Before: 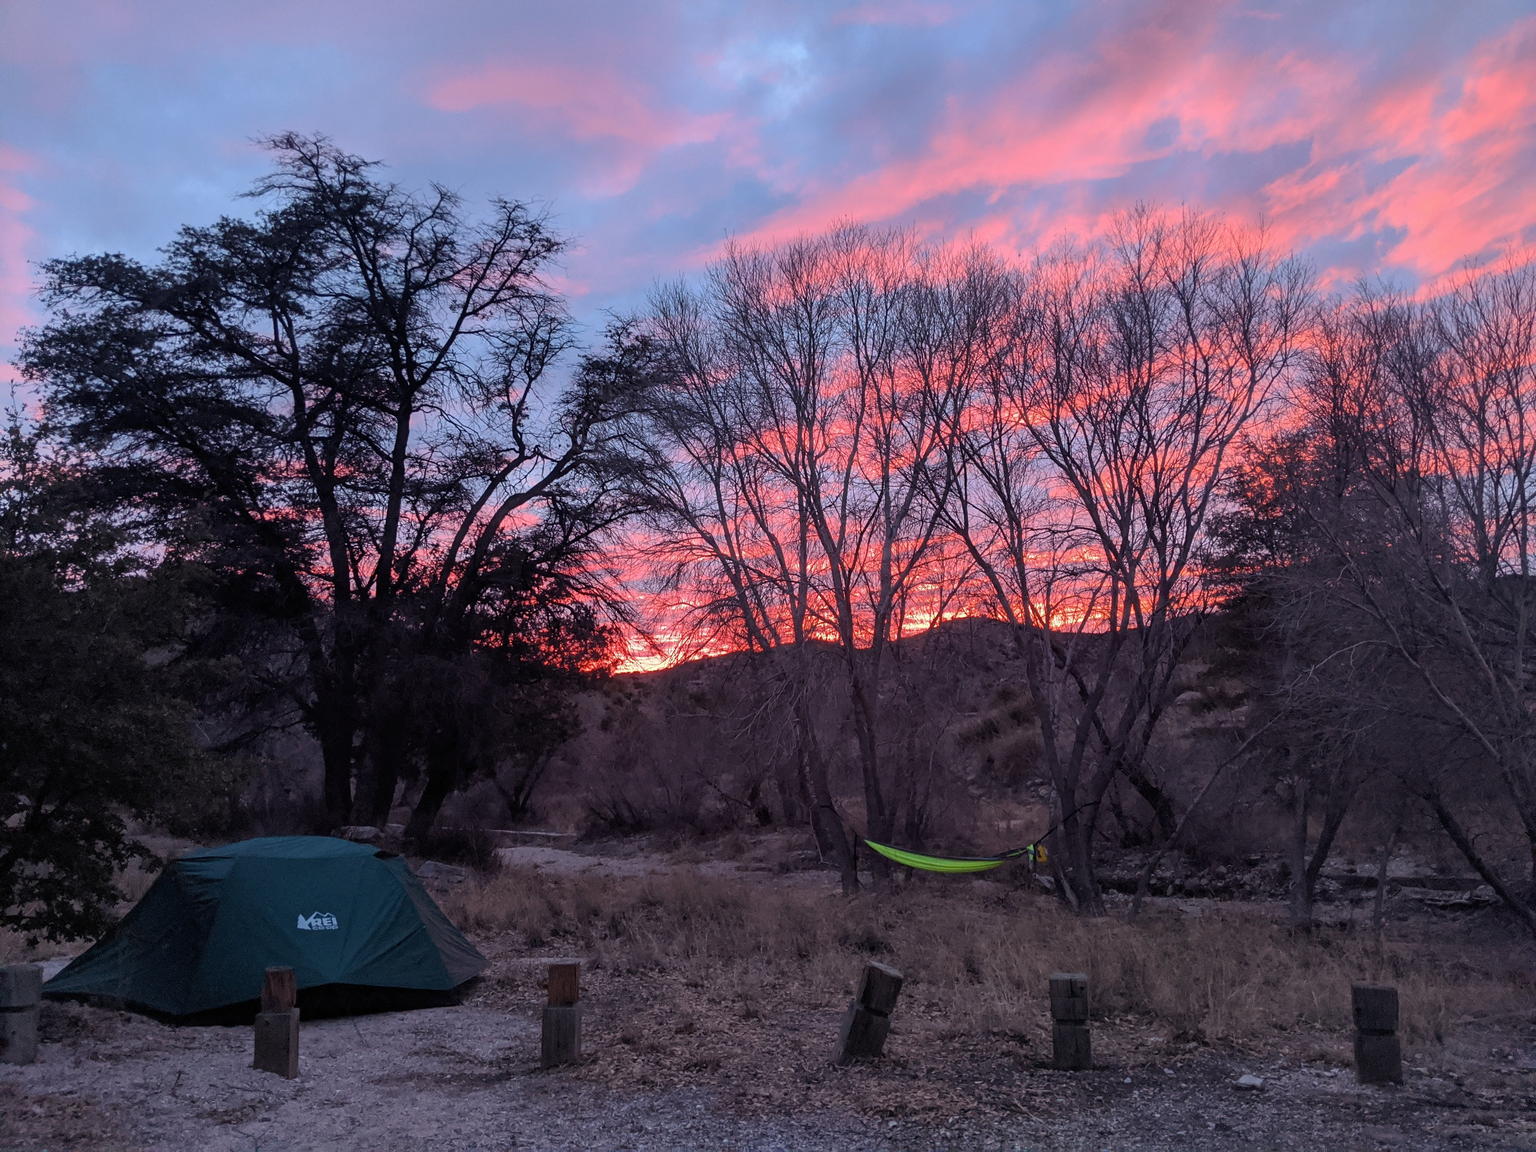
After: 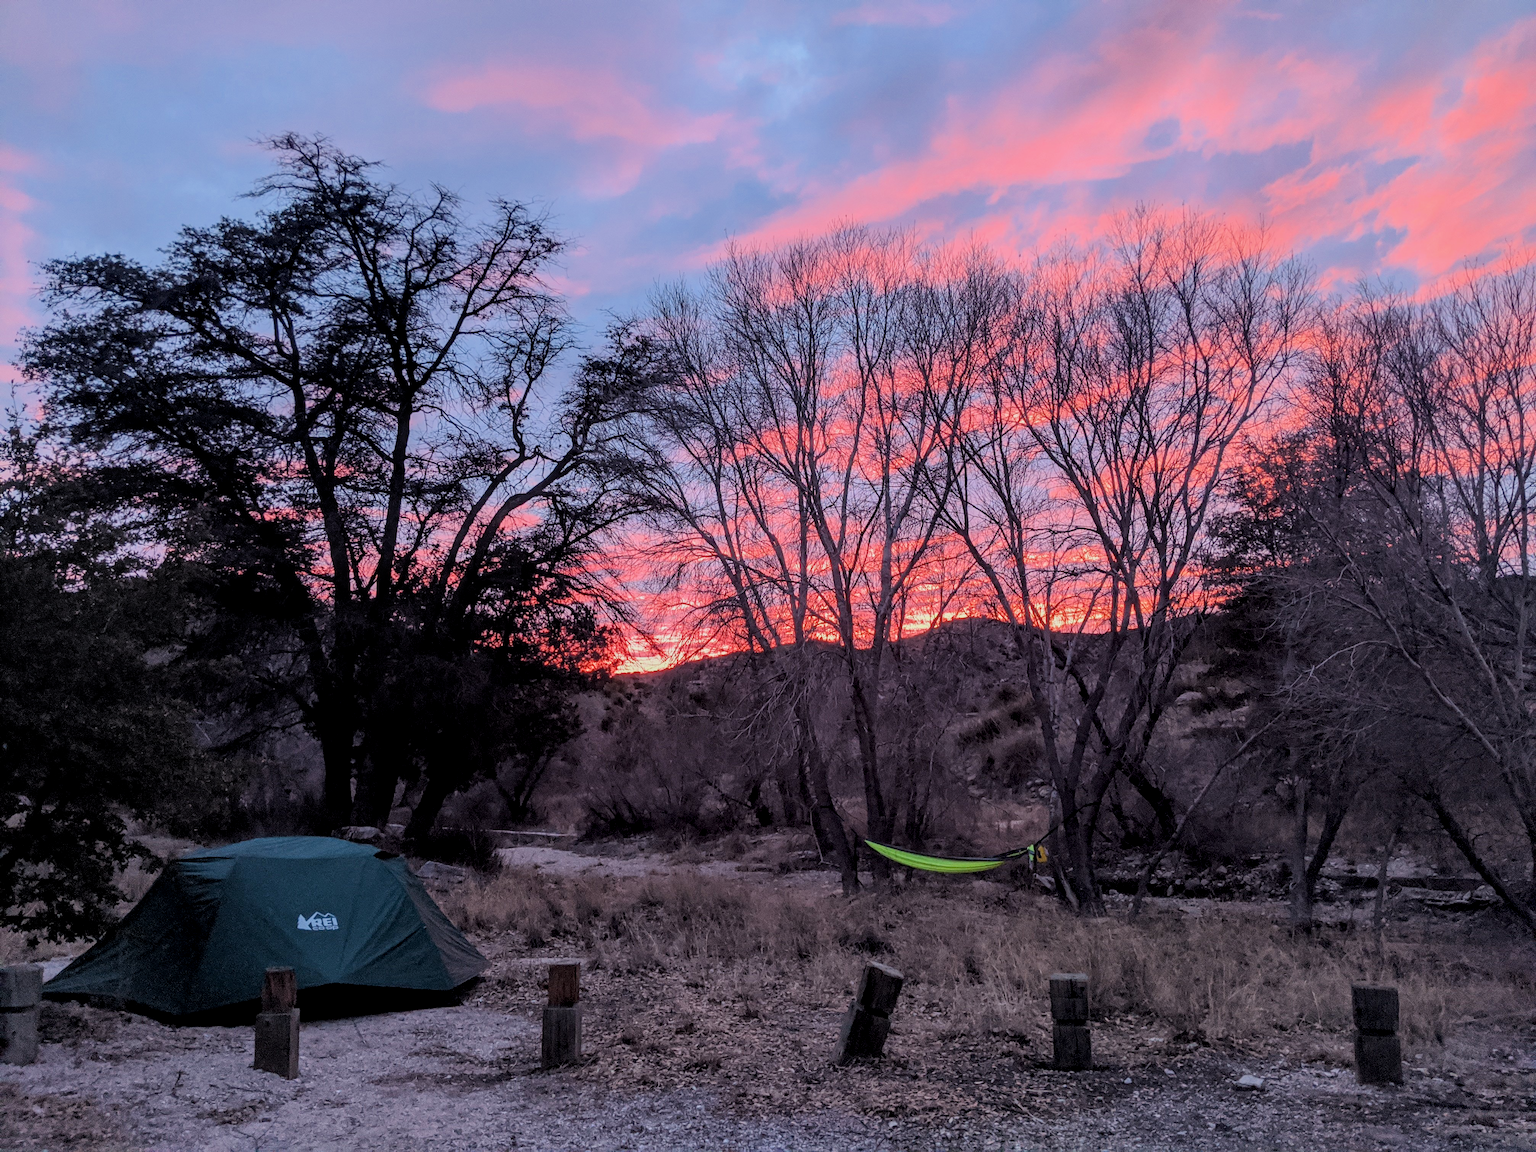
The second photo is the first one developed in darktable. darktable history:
filmic rgb: black relative exposure -6.93 EV, white relative exposure 5.68 EV, hardness 2.86, color science v6 (2022), iterations of high-quality reconstruction 0
exposure: exposure 0.526 EV, compensate highlight preservation false
local contrast: on, module defaults
